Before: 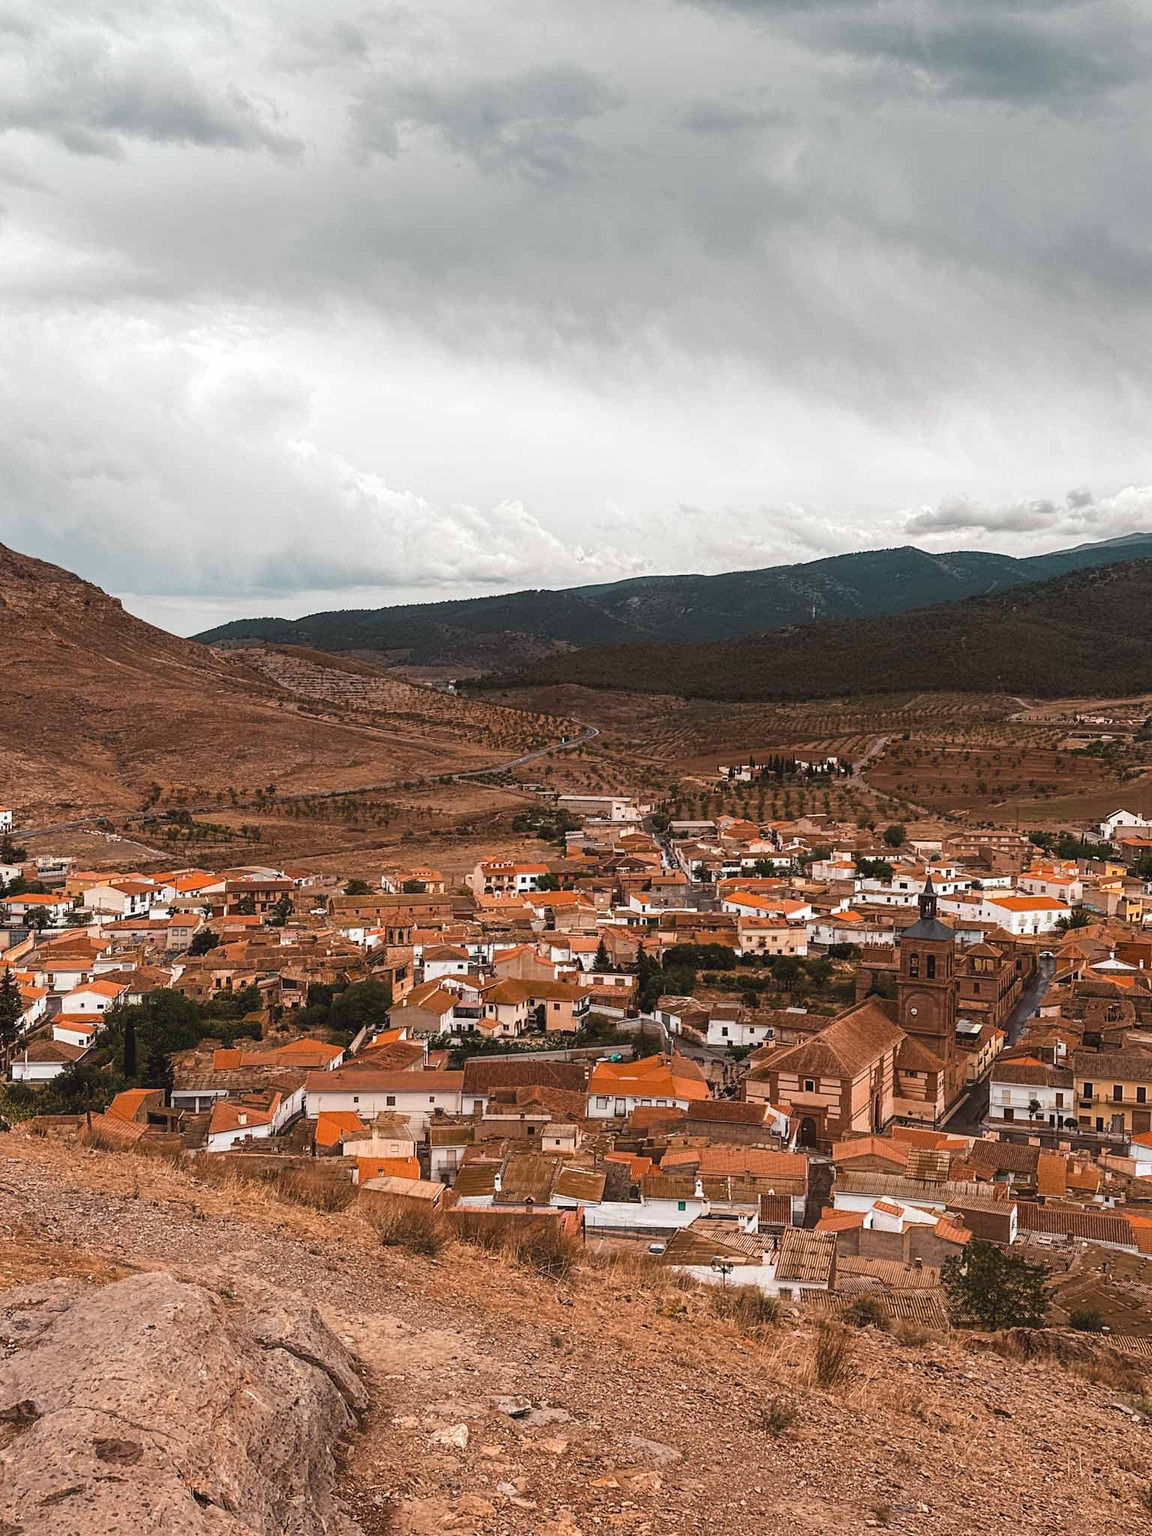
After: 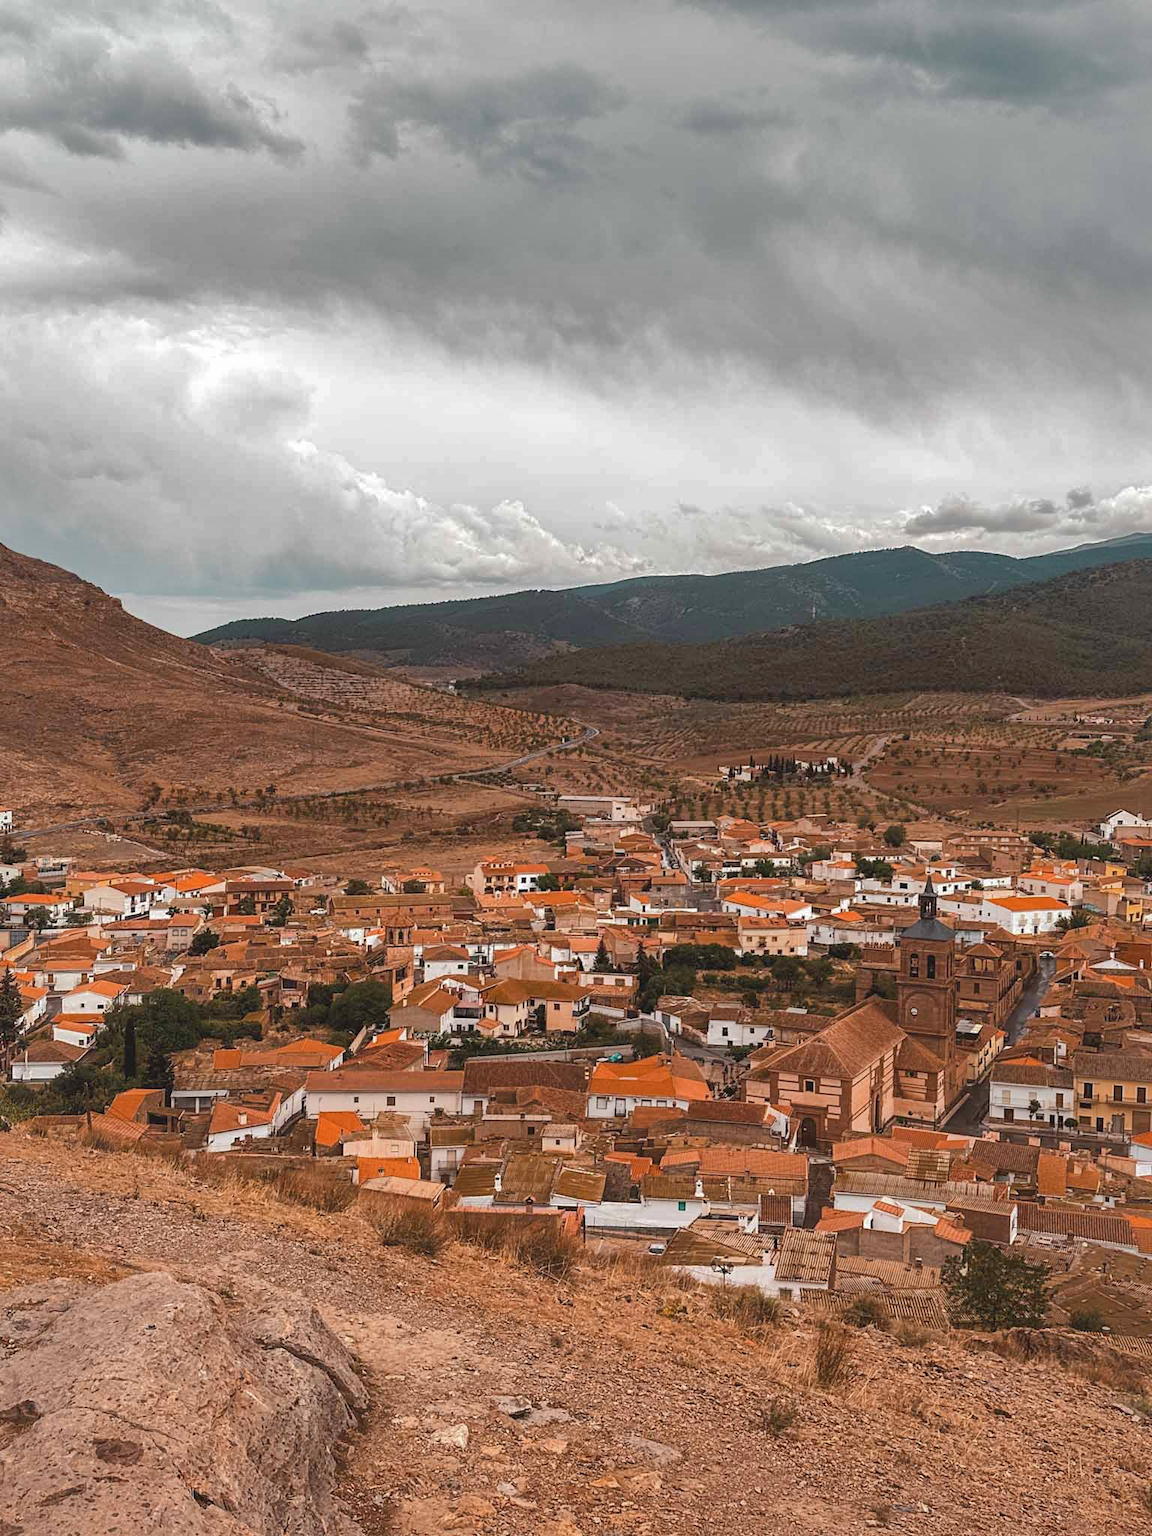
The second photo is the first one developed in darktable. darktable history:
shadows and highlights: shadows 58.63, highlights -59.97
